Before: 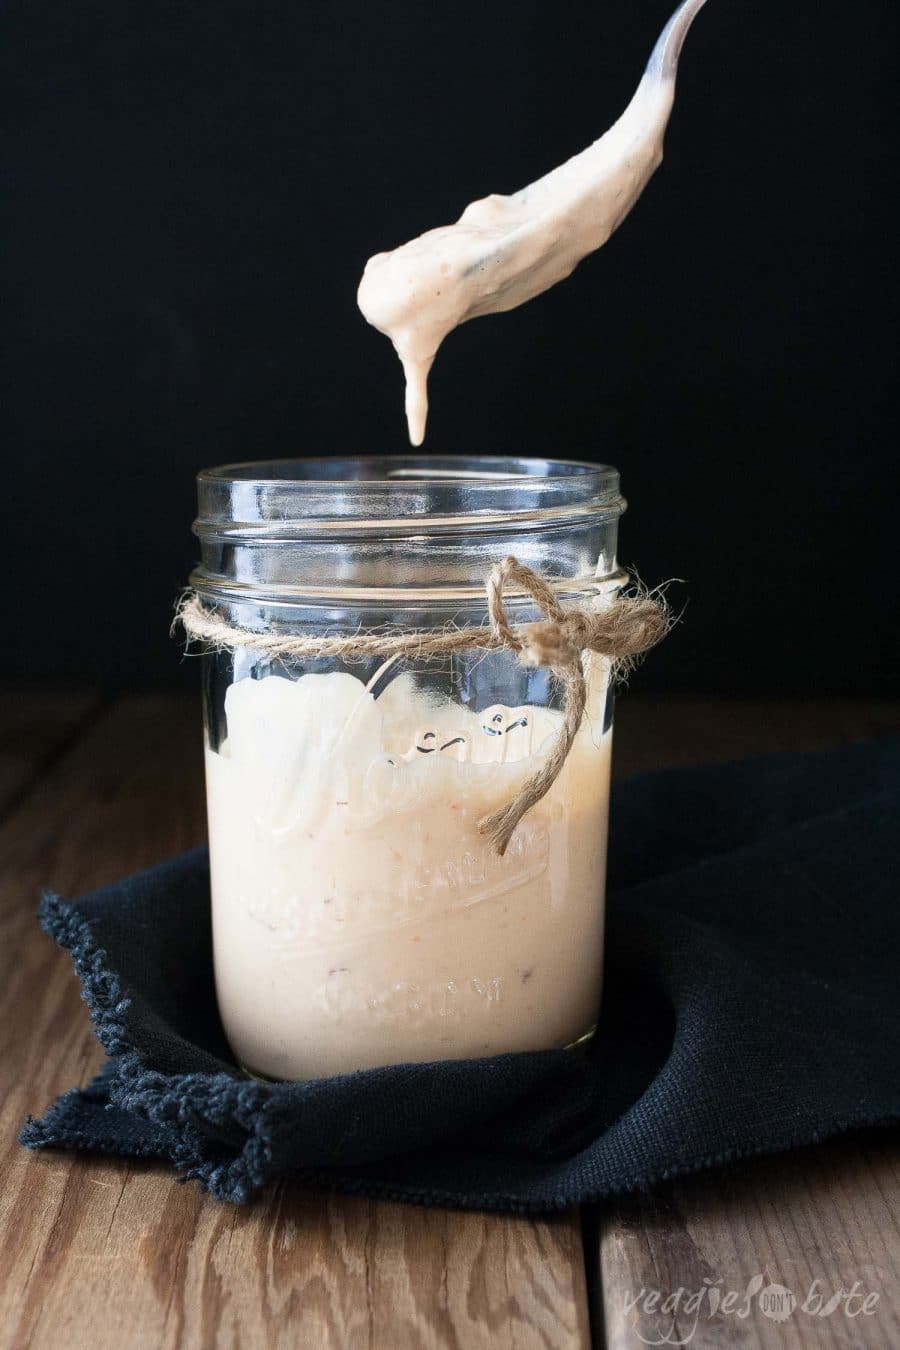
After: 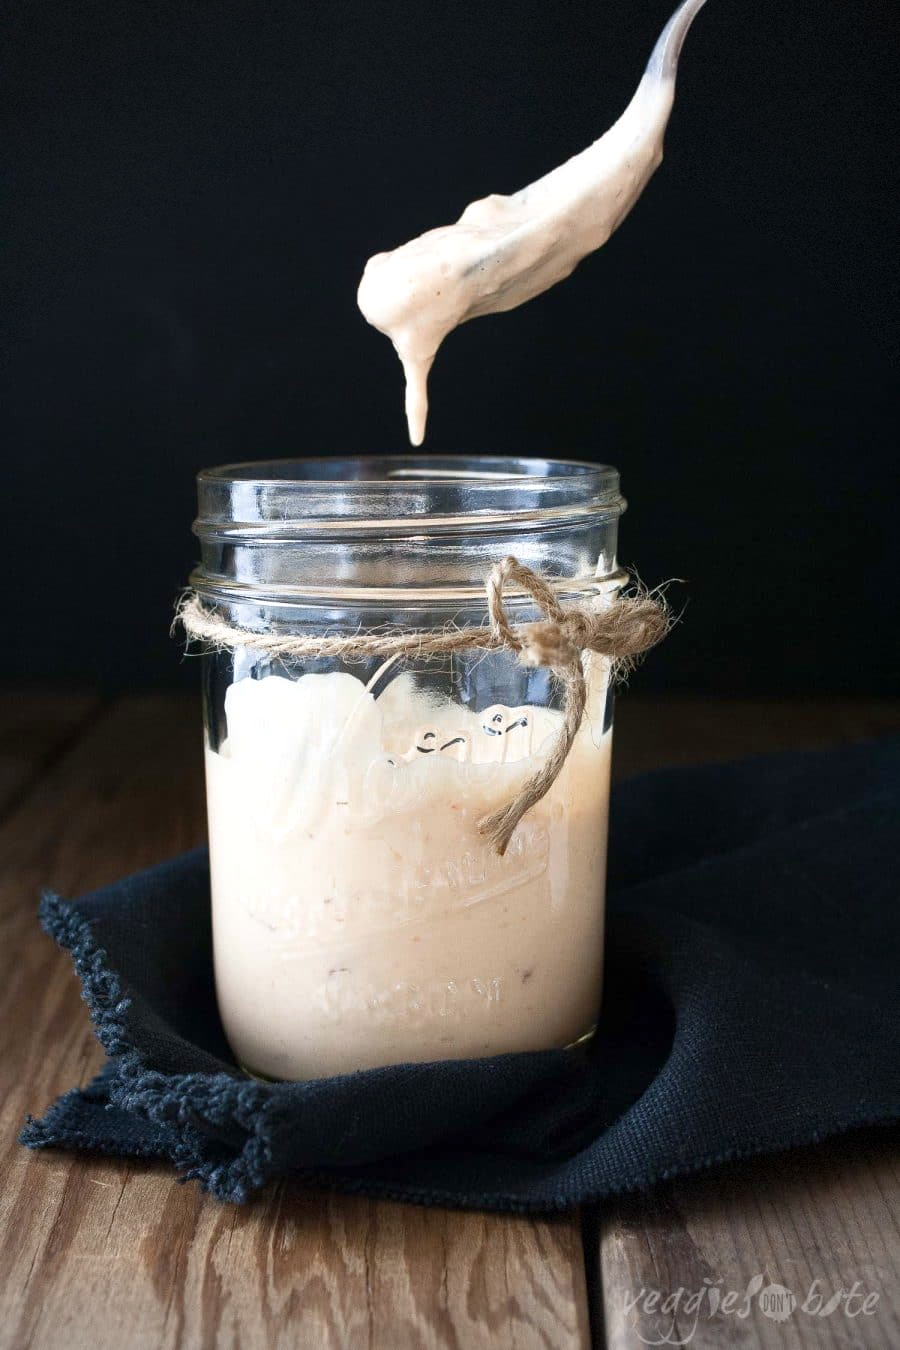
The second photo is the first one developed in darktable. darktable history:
vignetting: brightness -0.286, dithering 8-bit output, unbound false
color balance rgb: perceptual saturation grading › global saturation 0.776%, perceptual saturation grading › highlights -19.9%, perceptual saturation grading › shadows 19.256%, perceptual brilliance grading › highlights 10.43%, perceptual brilliance grading › shadows -10.717%, contrast -9.736%
